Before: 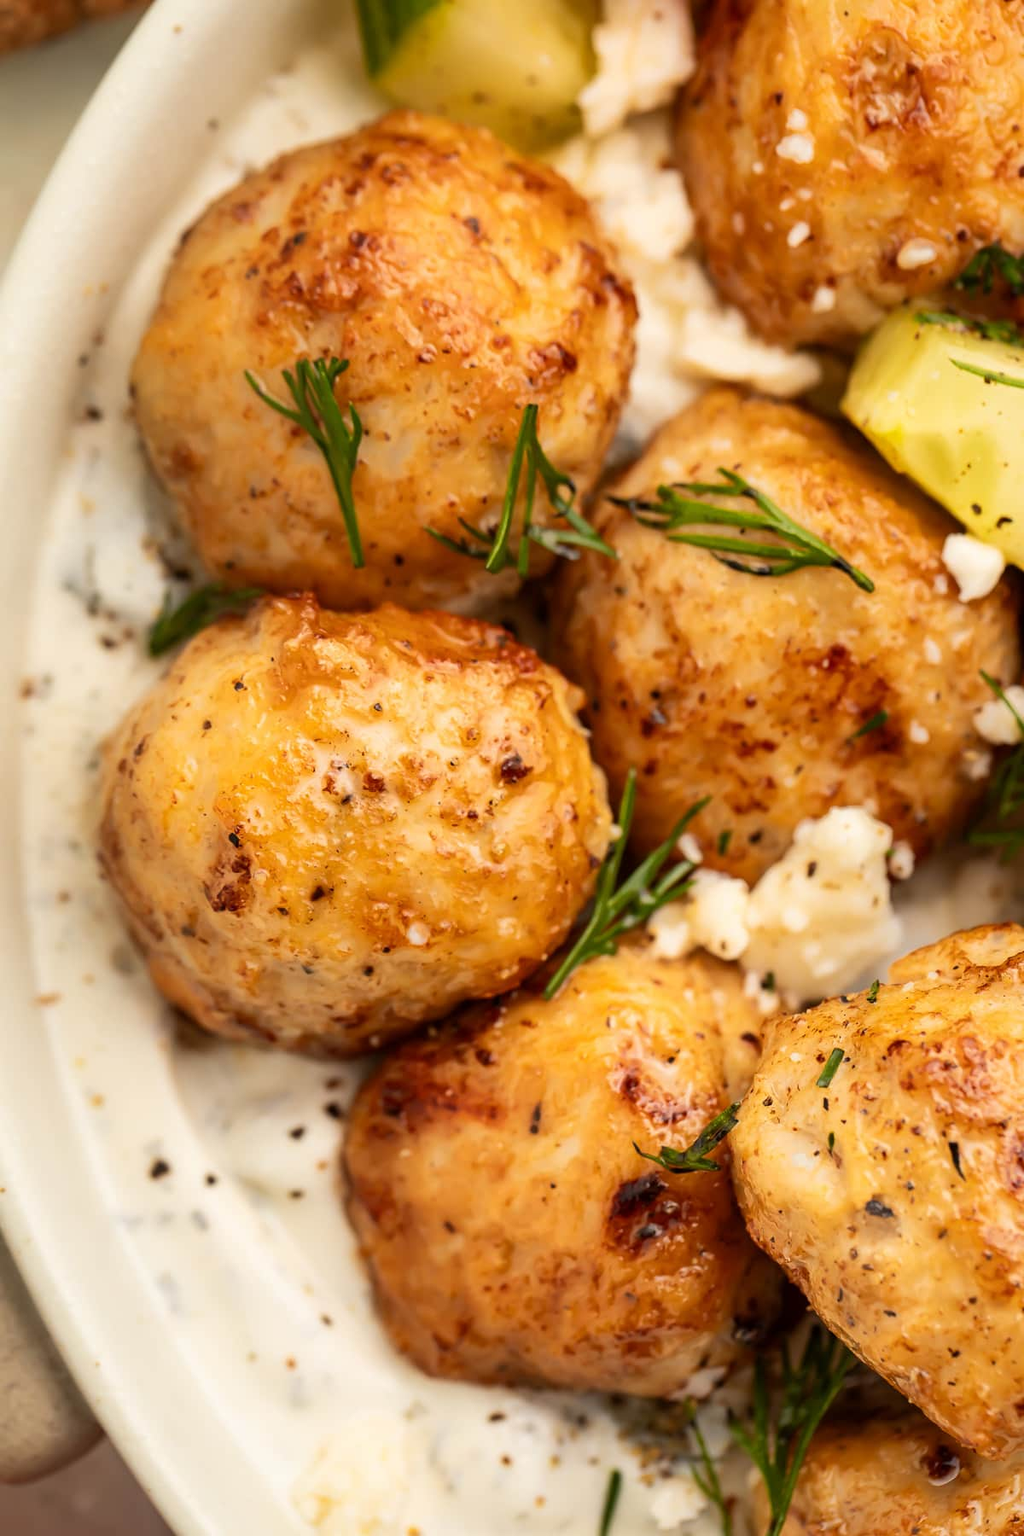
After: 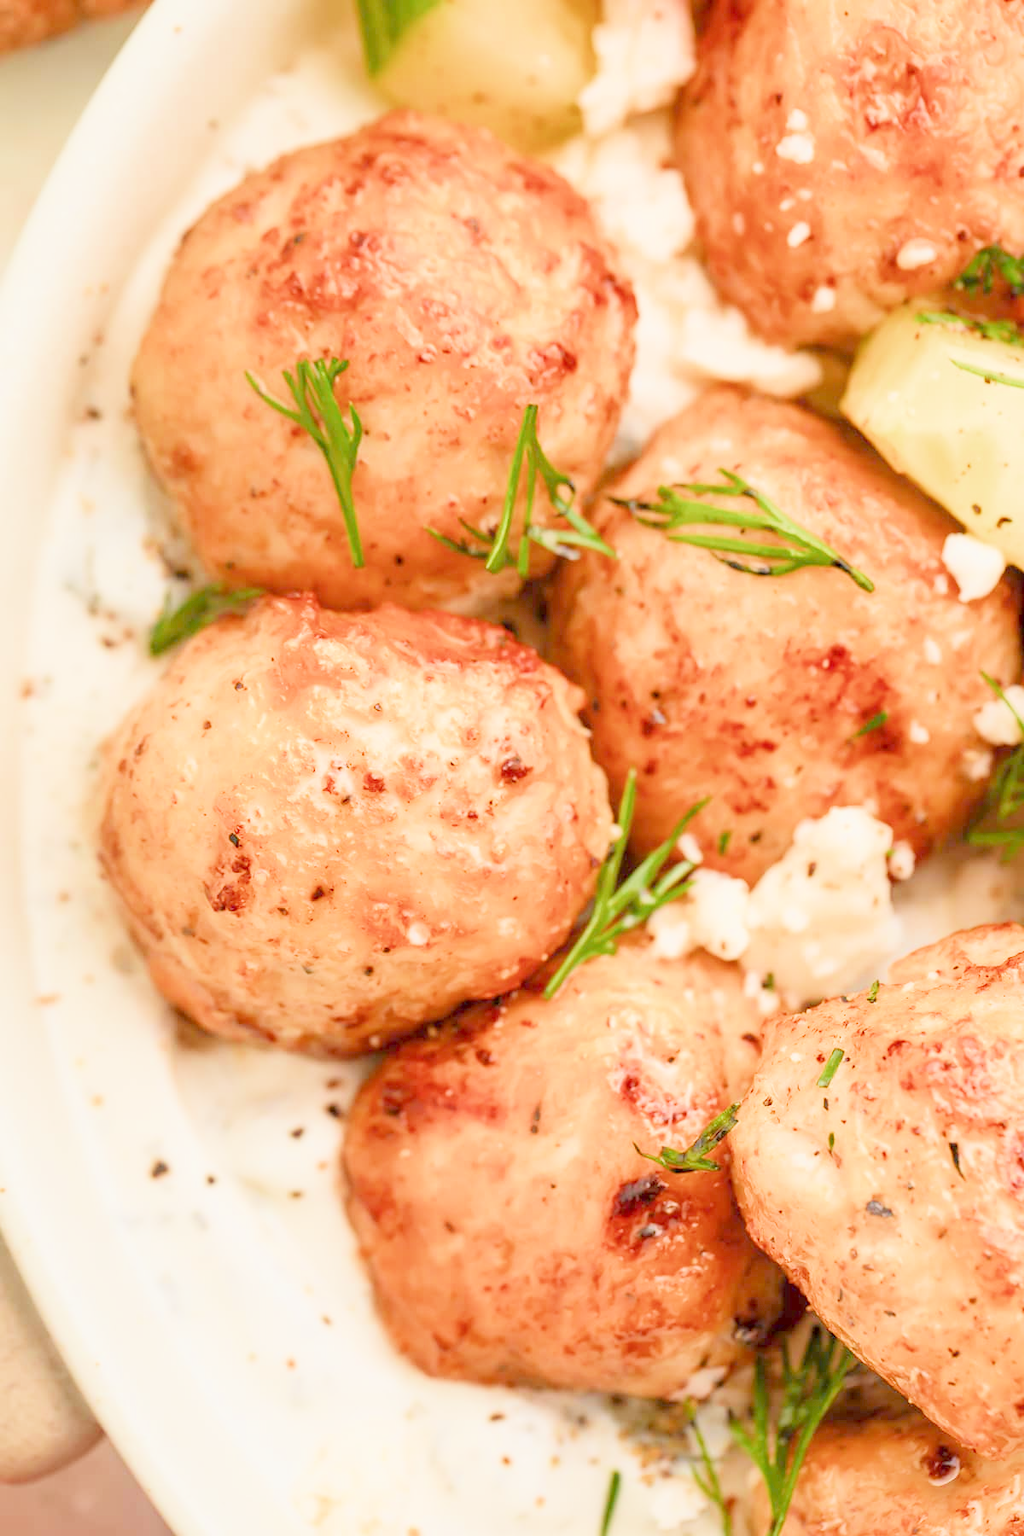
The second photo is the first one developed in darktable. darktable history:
filmic rgb: middle gray luminance 2.5%, black relative exposure -10 EV, white relative exposure 7 EV, threshold 6 EV, dynamic range scaling 10%, target black luminance 0%, hardness 3.19, latitude 44.39%, contrast 0.682, highlights saturation mix 5%, shadows ↔ highlights balance 13.63%, add noise in highlights 0, color science v3 (2019), use custom middle-gray values true, iterations of high-quality reconstruction 0, contrast in highlights soft, enable highlight reconstruction true
exposure: exposure -0.021 EV, compensate highlight preservation false
